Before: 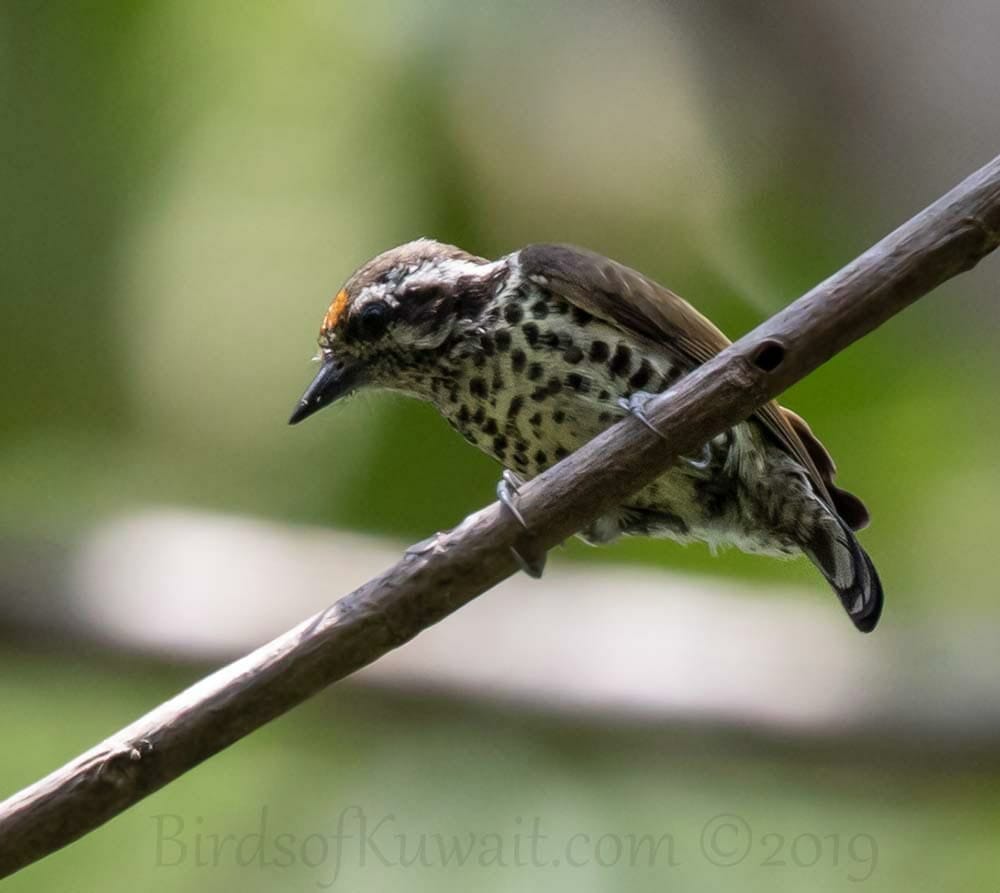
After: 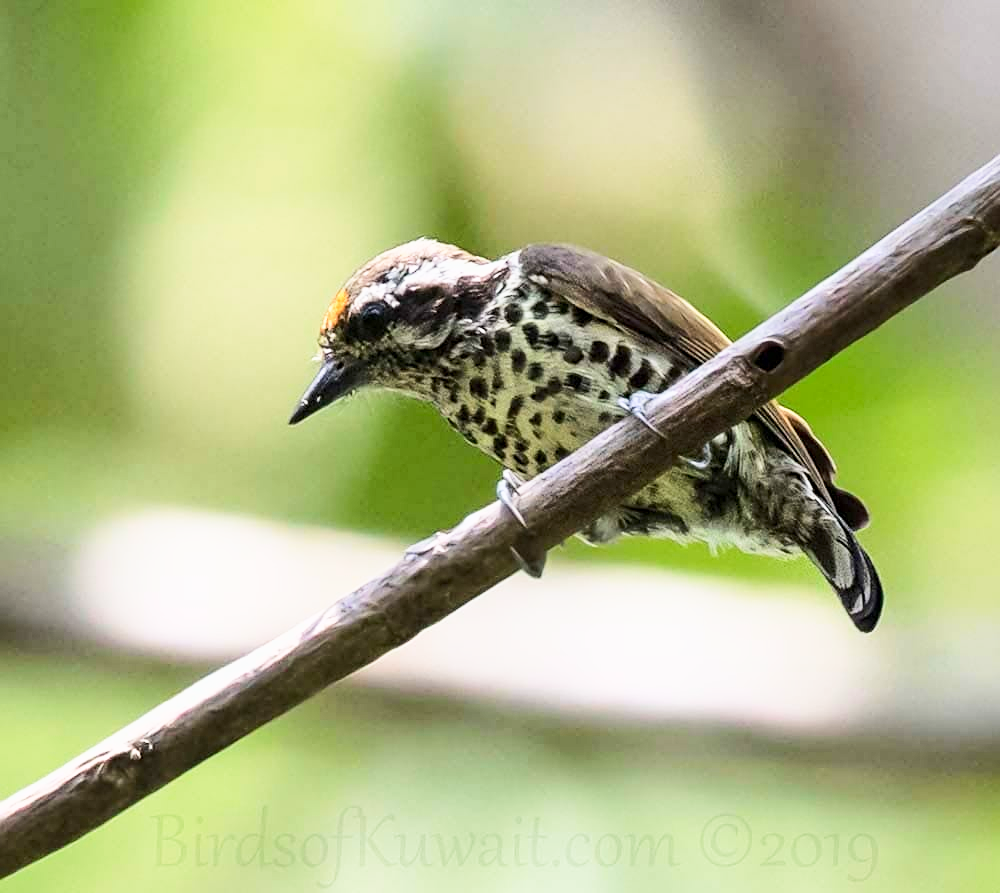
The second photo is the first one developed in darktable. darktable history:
base curve: curves: ch0 [(0, 0) (0.025, 0.046) (0.112, 0.277) (0.467, 0.74) (0.814, 0.929) (1, 0.942)]
tone curve: curves: ch0 [(0, 0) (0.003, 0.003) (0.011, 0.012) (0.025, 0.027) (0.044, 0.048) (0.069, 0.075) (0.1, 0.108) (0.136, 0.147) (0.177, 0.192) (0.224, 0.243) (0.277, 0.3) (0.335, 0.363) (0.399, 0.433) (0.468, 0.508) (0.543, 0.589) (0.623, 0.676) (0.709, 0.769) (0.801, 0.868) (0.898, 0.949) (1, 1)], preserve colors none
sharpen: on, module defaults
